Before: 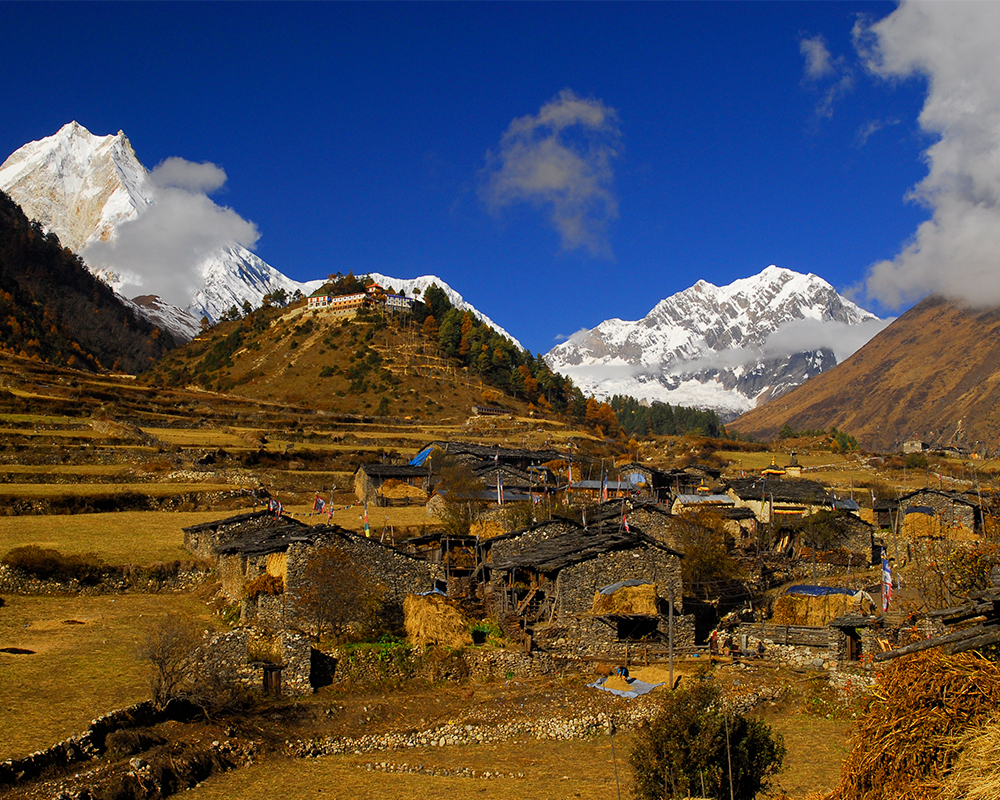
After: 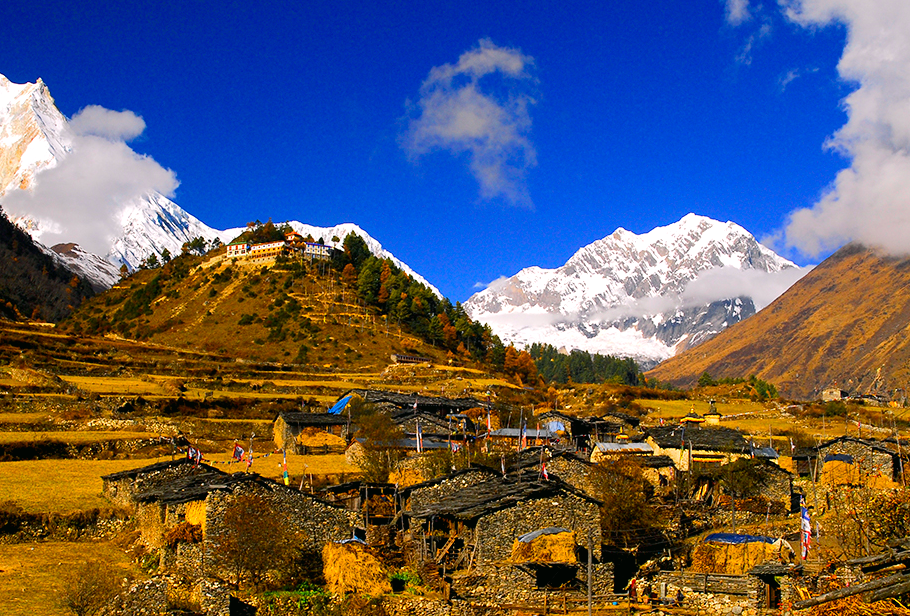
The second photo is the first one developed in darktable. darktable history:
crop: left 8.155%, top 6.611%, bottom 15.385%
tone curve: curves: ch0 [(0, 0.01) (0.037, 0.032) (0.131, 0.108) (0.275, 0.256) (0.483, 0.512) (0.61, 0.665) (0.696, 0.742) (0.792, 0.819) (0.911, 0.925) (0.997, 0.995)]; ch1 [(0, 0) (0.308, 0.29) (0.425, 0.411) (0.492, 0.488) (0.507, 0.503) (0.53, 0.532) (0.573, 0.586) (0.683, 0.702) (0.746, 0.77) (1, 1)]; ch2 [(0, 0) (0.246, 0.233) (0.36, 0.352) (0.415, 0.415) (0.485, 0.487) (0.502, 0.504) (0.525, 0.518) (0.539, 0.539) (0.587, 0.594) (0.636, 0.652) (0.711, 0.729) (0.845, 0.855) (0.998, 0.977)], color space Lab, independent channels, preserve colors none
exposure: black level correction 0.001, exposure 0.5 EV, compensate exposure bias true, compensate highlight preservation false
color balance rgb: shadows lift › chroma 2%, shadows lift › hue 217.2°, power › chroma 0.25%, power › hue 60°, highlights gain › chroma 1.5%, highlights gain › hue 309.6°, global offset › luminance -0.25%, perceptual saturation grading › global saturation 15%, global vibrance 15%
